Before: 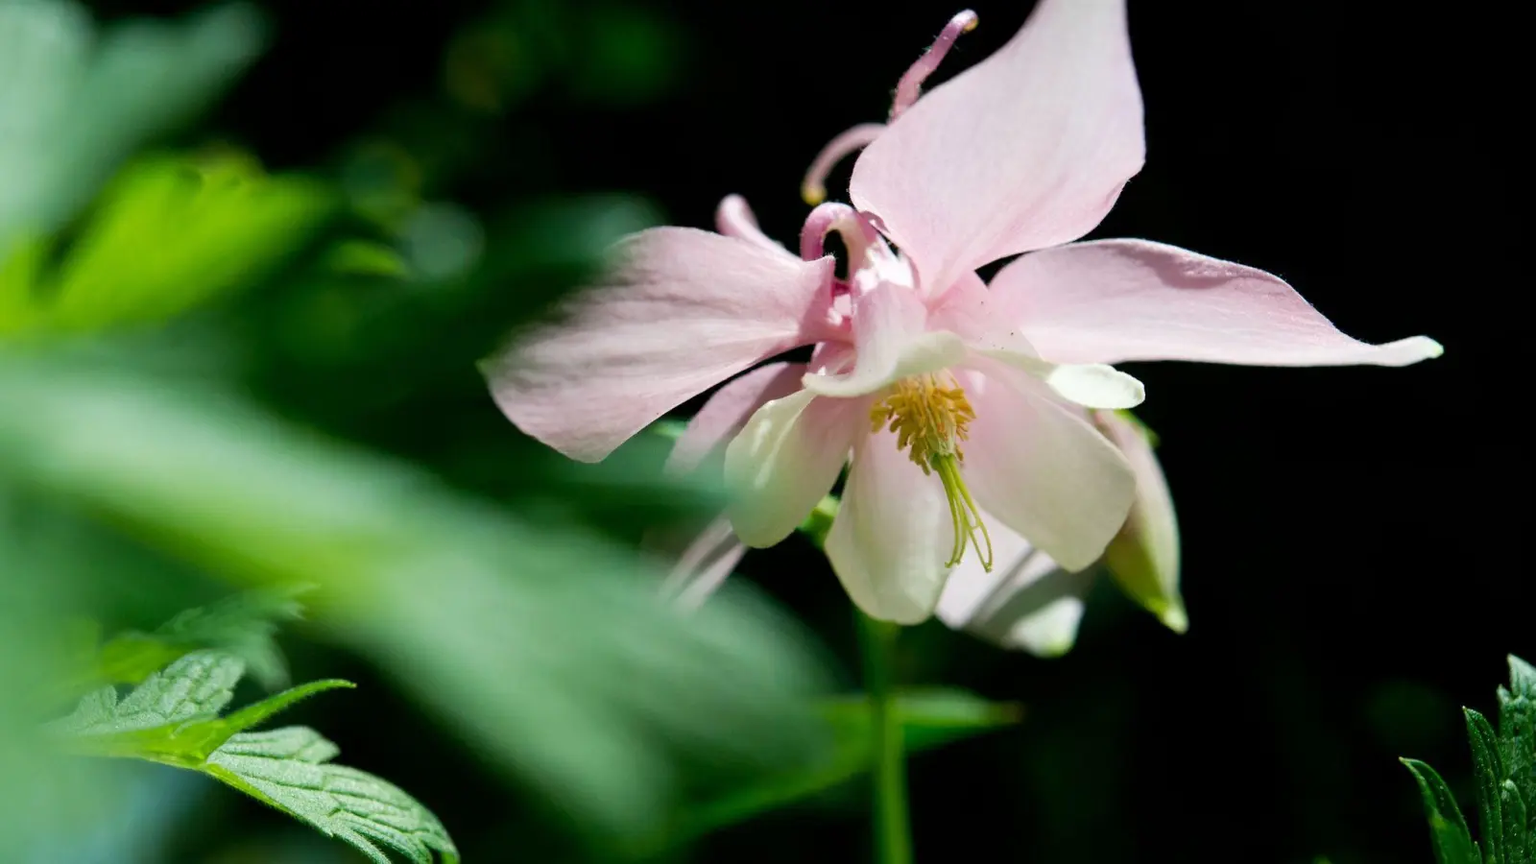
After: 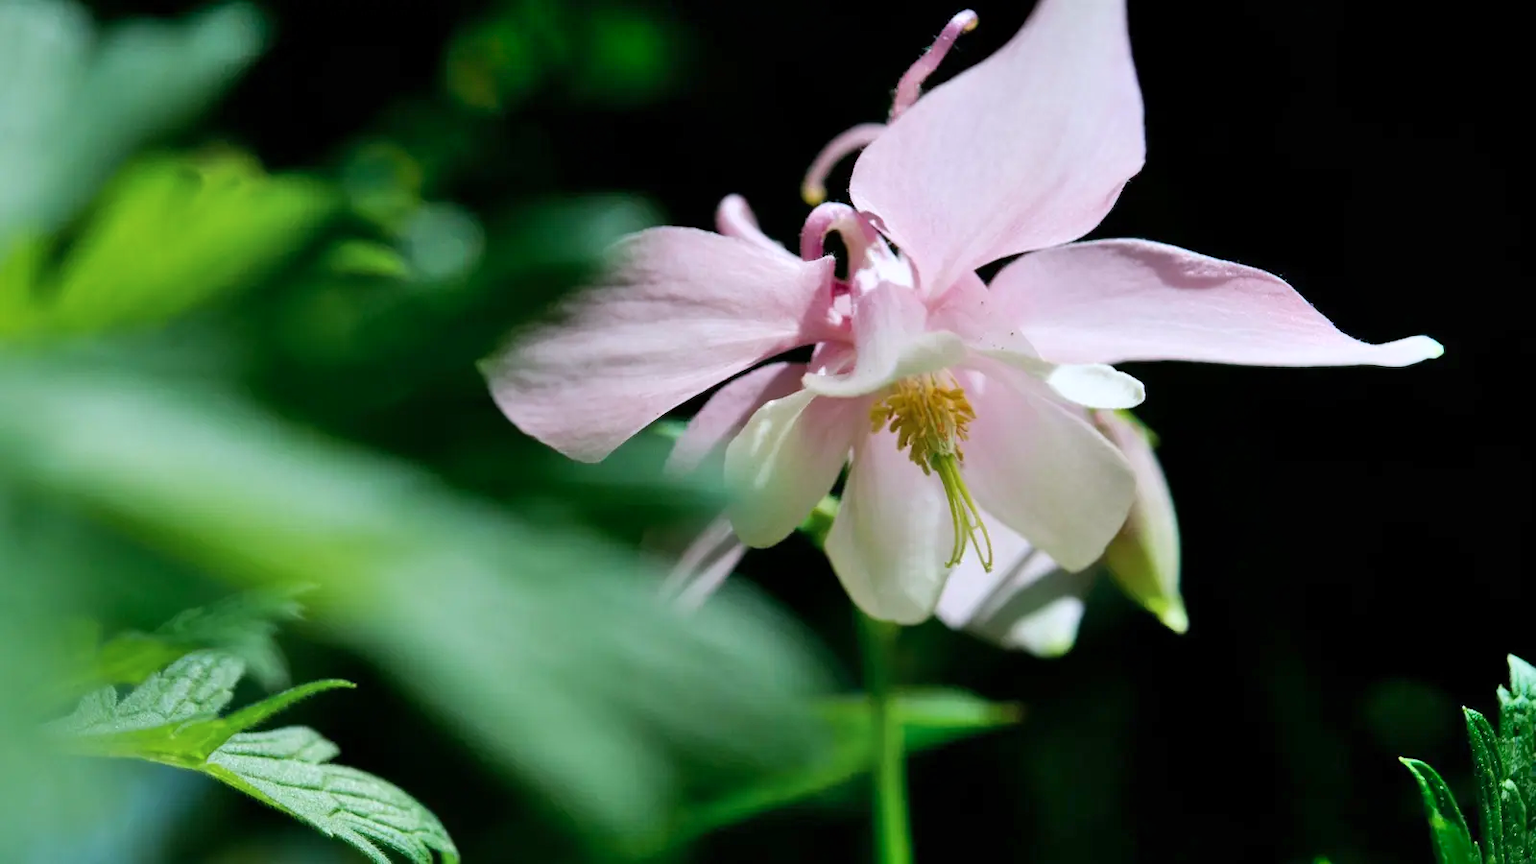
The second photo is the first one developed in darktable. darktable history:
shadows and highlights: highlights color adjustment 53.57%, low approximation 0.01, soften with gaussian
color calibration: illuminant as shot in camera, x 0.358, y 0.373, temperature 4628.91 K
